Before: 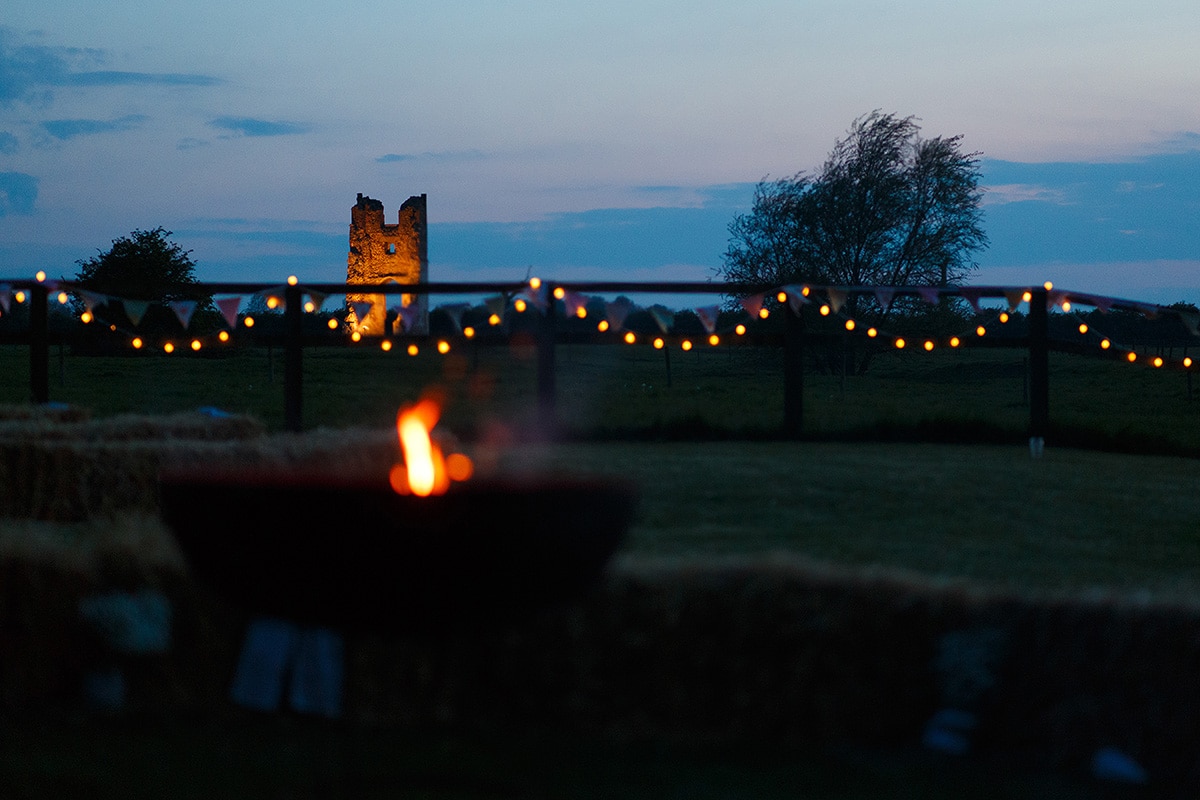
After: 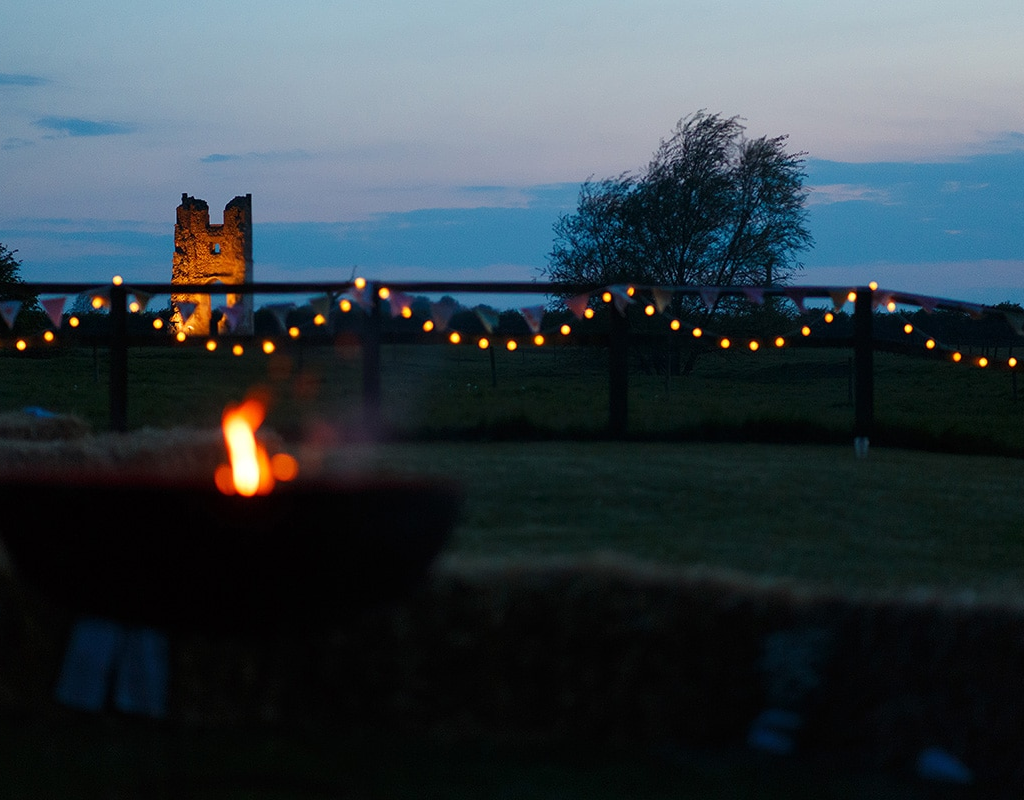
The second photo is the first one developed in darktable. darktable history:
crop and rotate: left 14.629%
